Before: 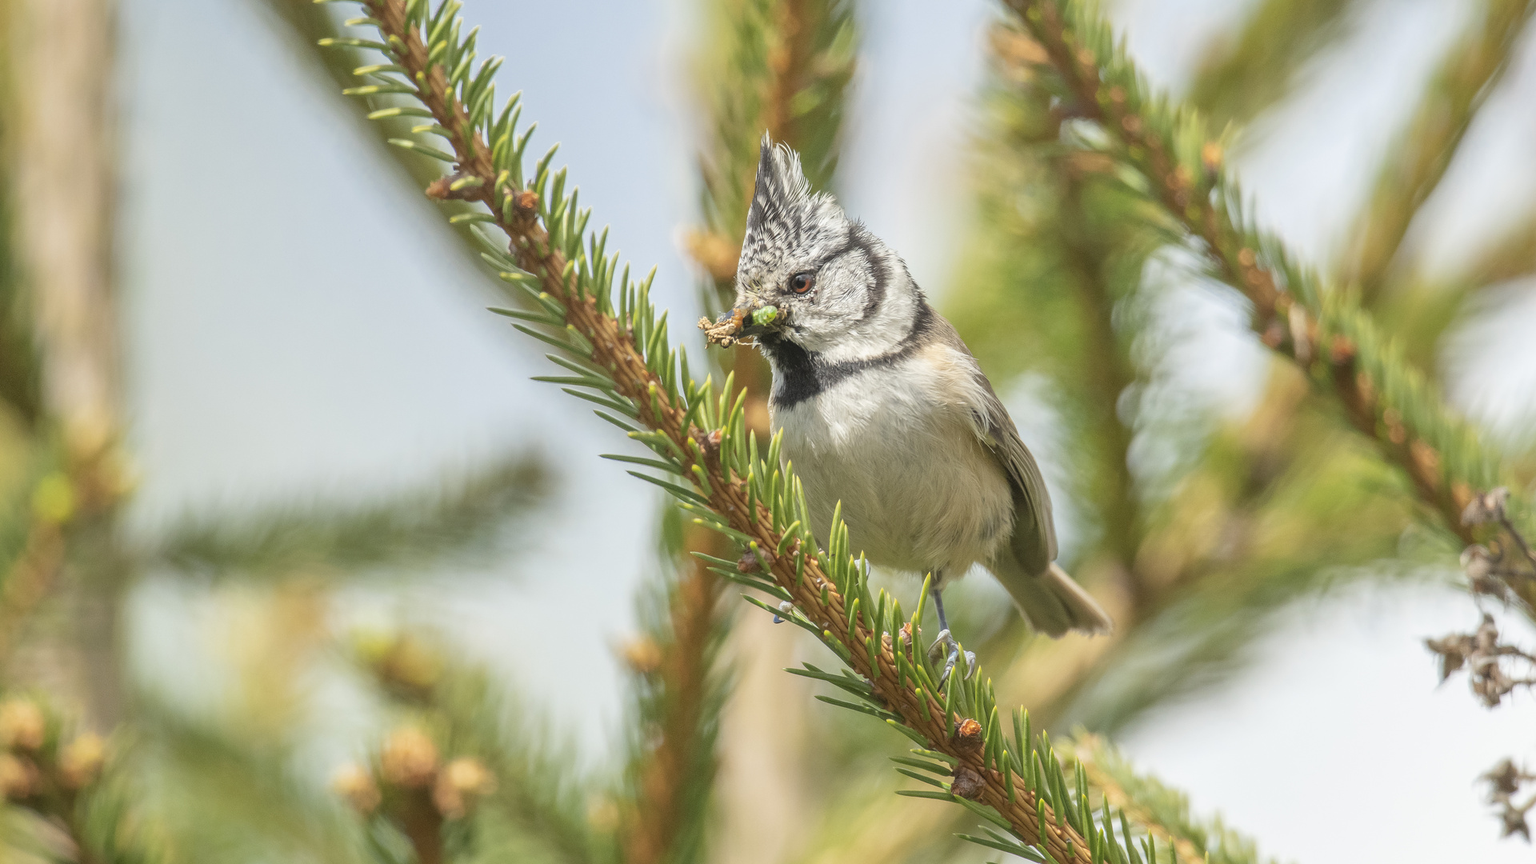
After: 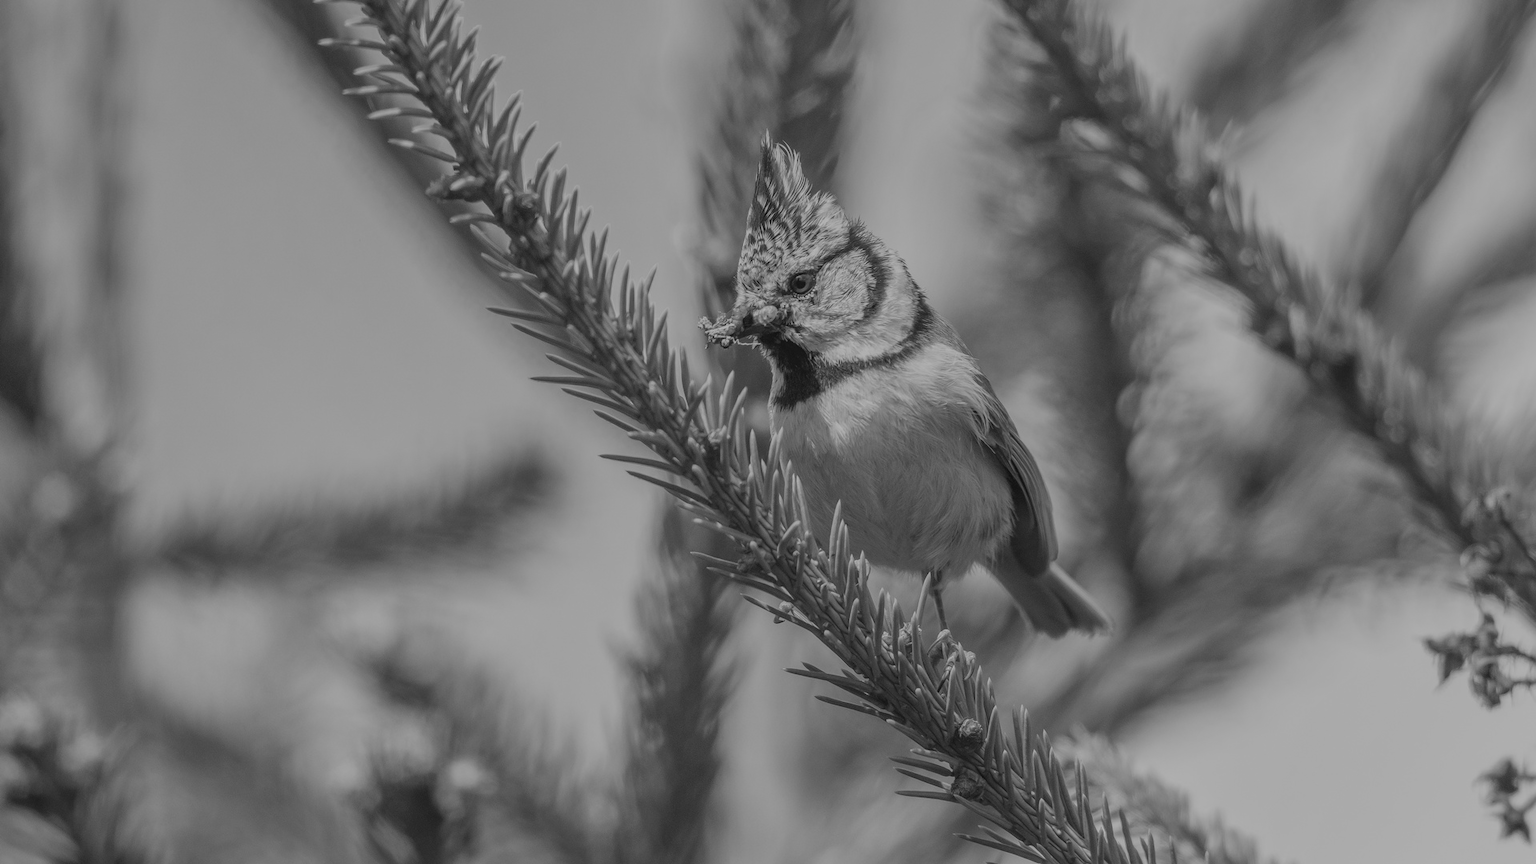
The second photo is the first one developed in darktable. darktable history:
exposure: black level correction -0.016, exposure -1.018 EV, compensate highlight preservation false
monochrome: a -92.57, b 58.91
local contrast: on, module defaults
